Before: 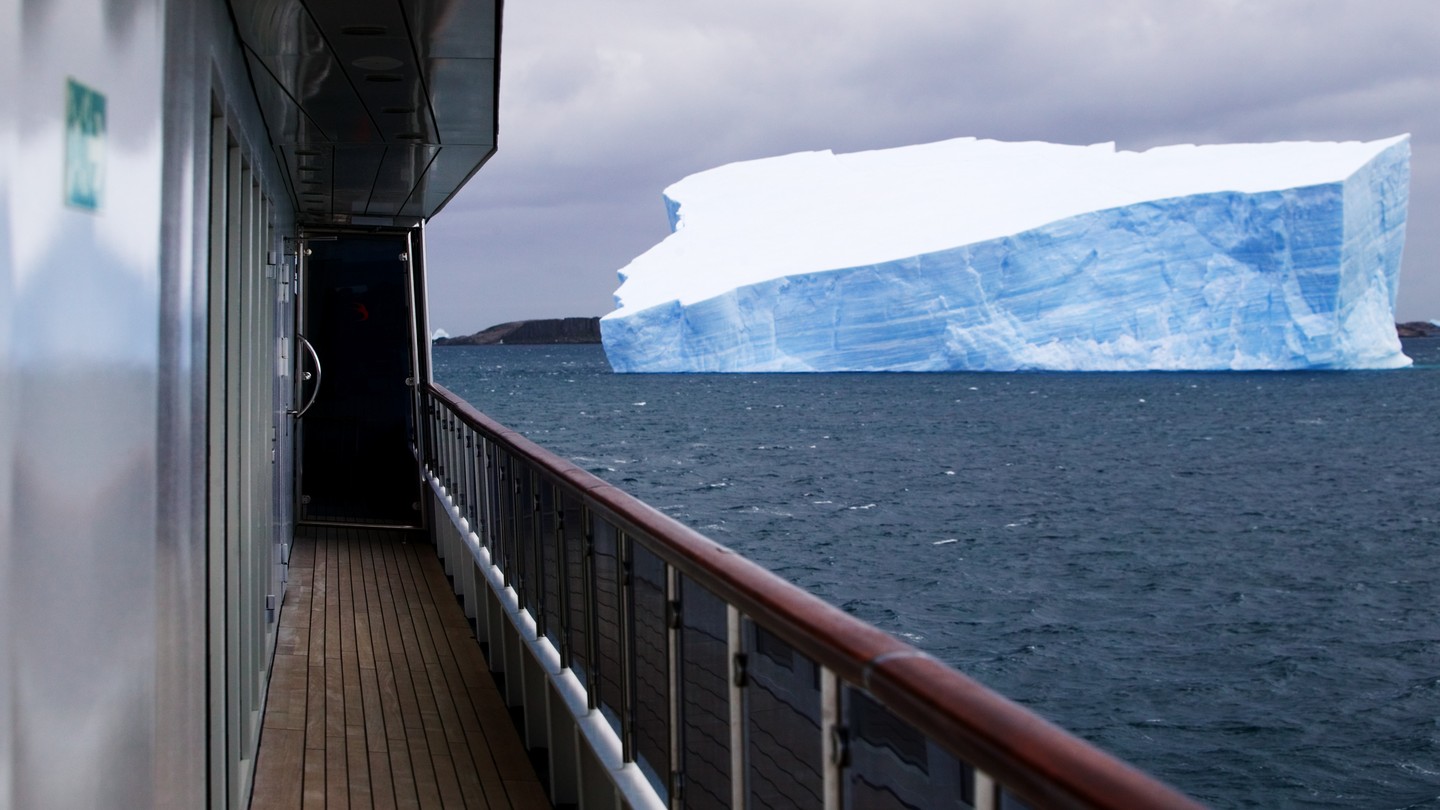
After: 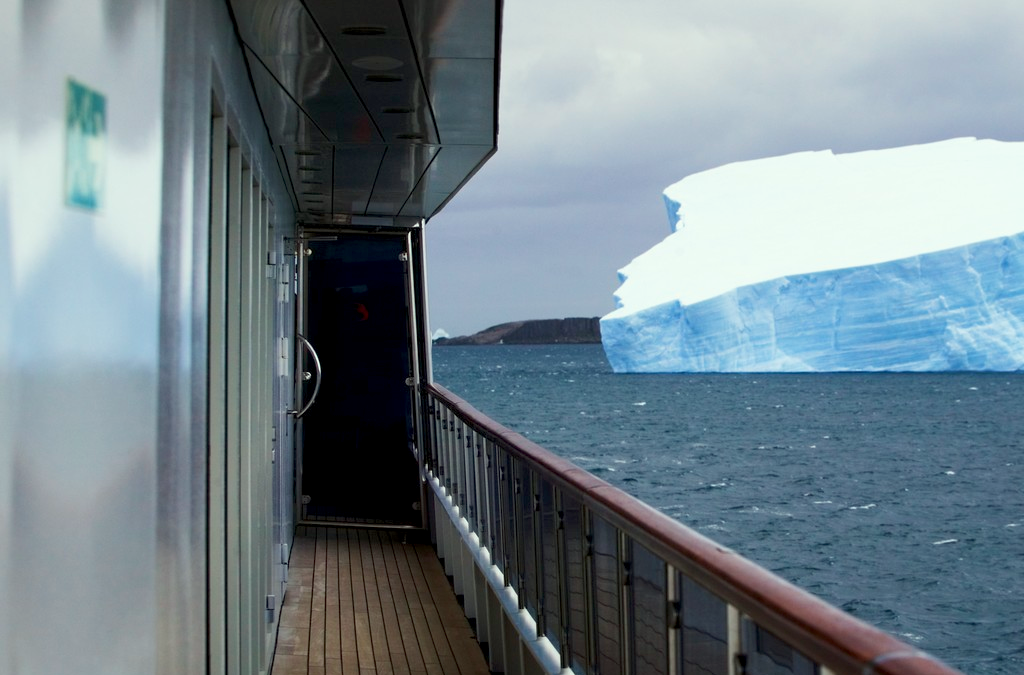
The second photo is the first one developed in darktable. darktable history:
crop: right 28.885%, bottom 16.626%
color correction: highlights a* -4.73, highlights b* 5.06, saturation 0.97
velvia: on, module defaults
exposure: black level correction 0.004, exposure 0.014 EV, compensate highlight preservation false
